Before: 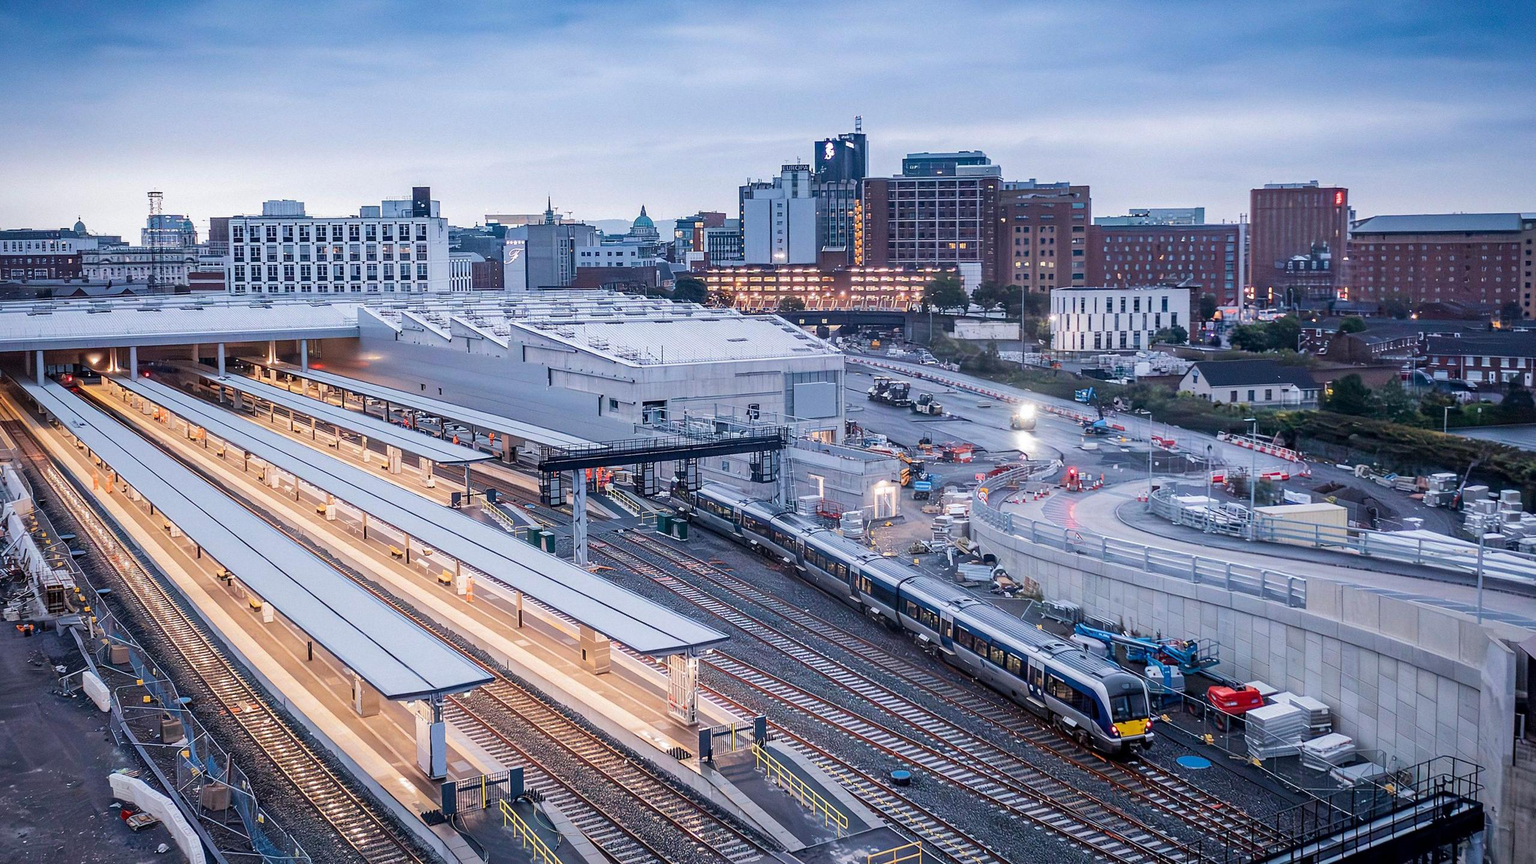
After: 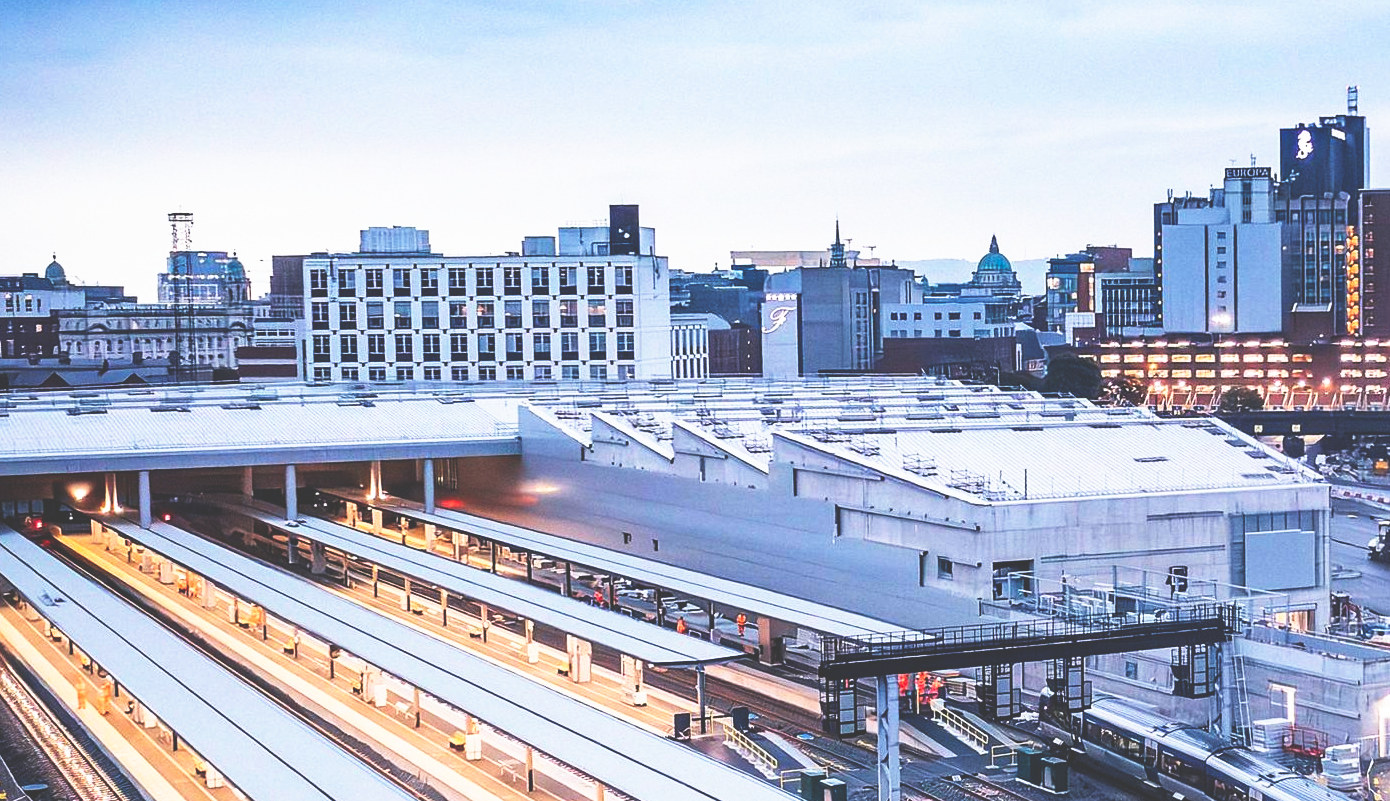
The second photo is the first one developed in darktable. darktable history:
base curve: curves: ch0 [(0, 0.036) (0.007, 0.037) (0.604, 0.887) (1, 1)], preserve colors none
crop and rotate: left 3.069%, top 7.479%, right 42.631%, bottom 36.892%
